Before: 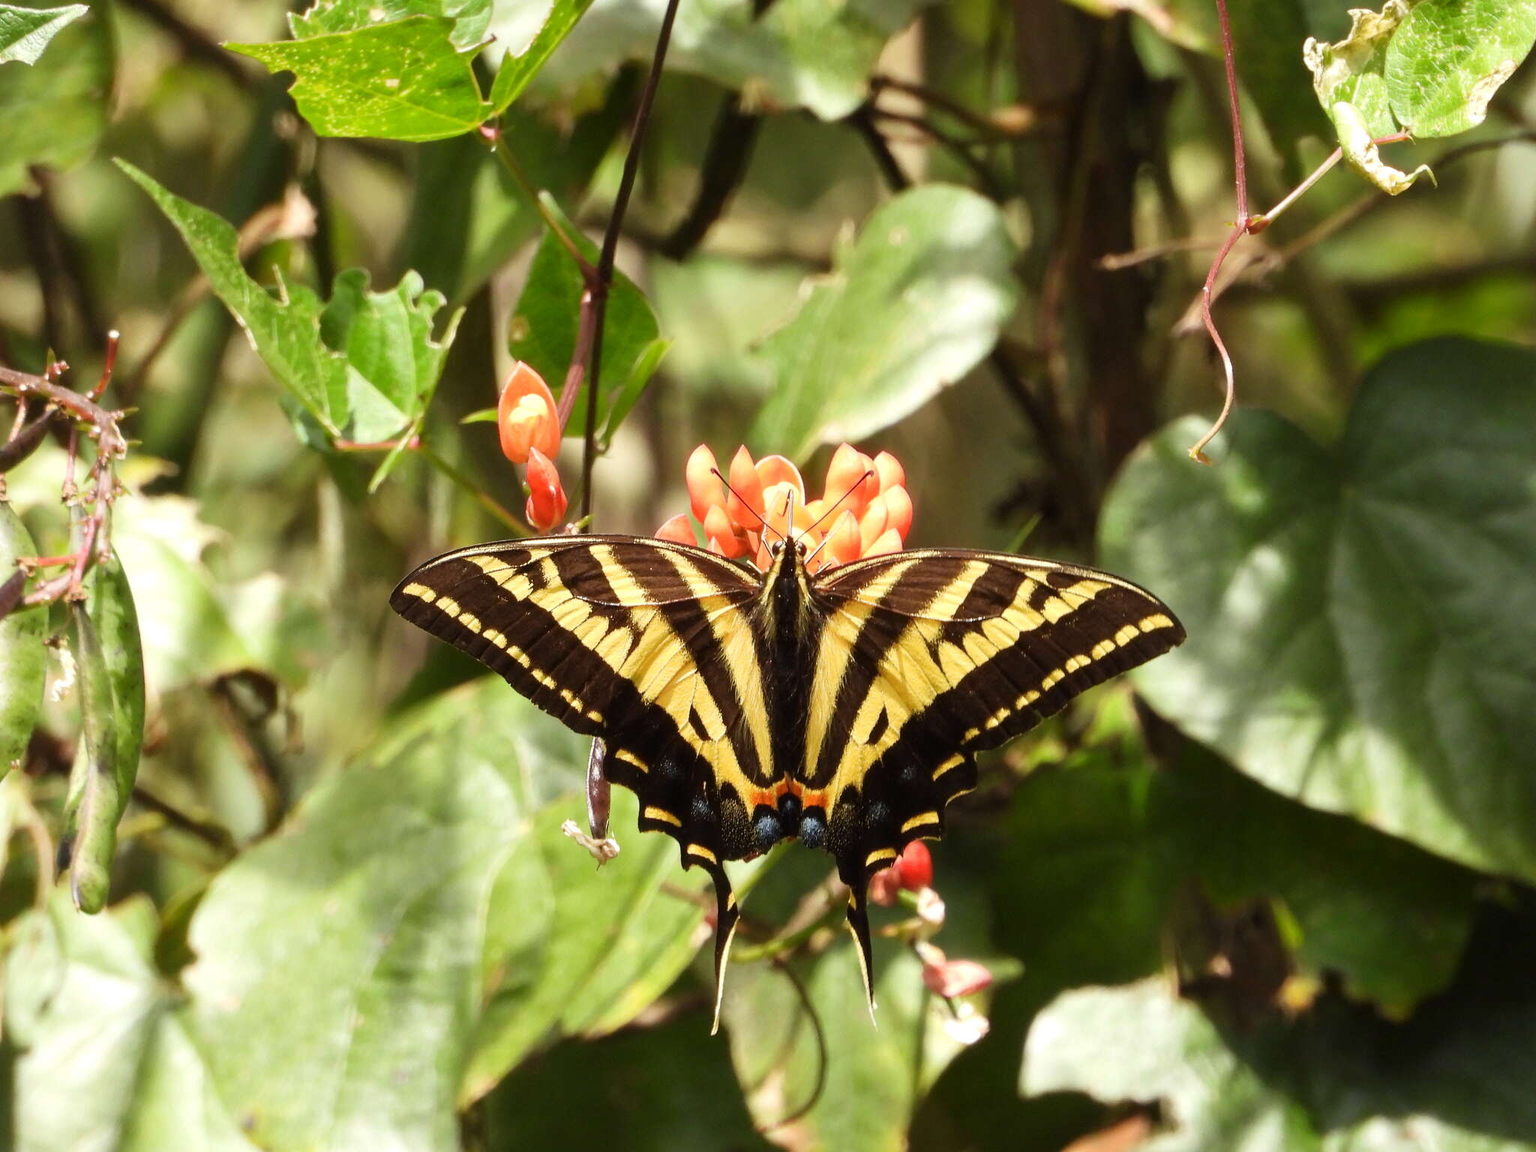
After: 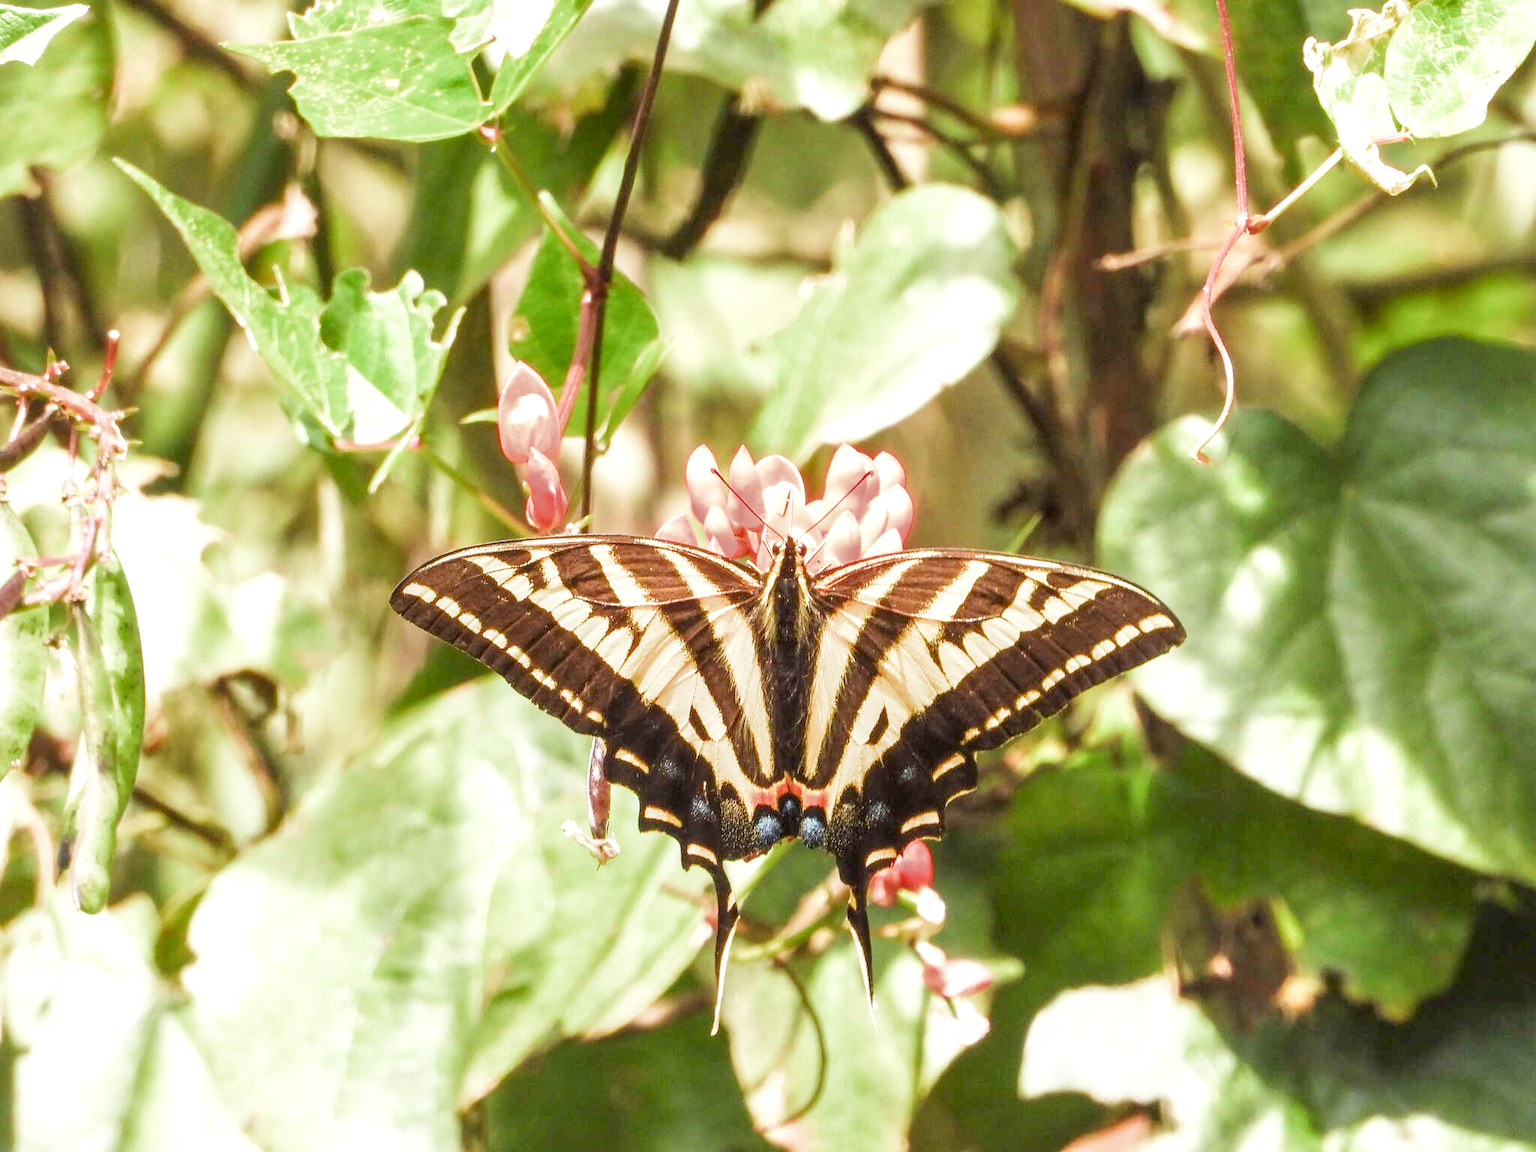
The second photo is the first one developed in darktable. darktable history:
local contrast: highlights 61%, detail 143%, midtone range 0.428
filmic rgb: middle gray luminance 4.29%, black relative exposure -13 EV, white relative exposure 5 EV, threshold 6 EV, target black luminance 0%, hardness 5.19, latitude 59.69%, contrast 0.767, highlights saturation mix 5%, shadows ↔ highlights balance 25.95%, add noise in highlights 0, color science v3 (2019), use custom middle-gray values true, iterations of high-quality reconstruction 0, contrast in highlights soft, enable highlight reconstruction true
